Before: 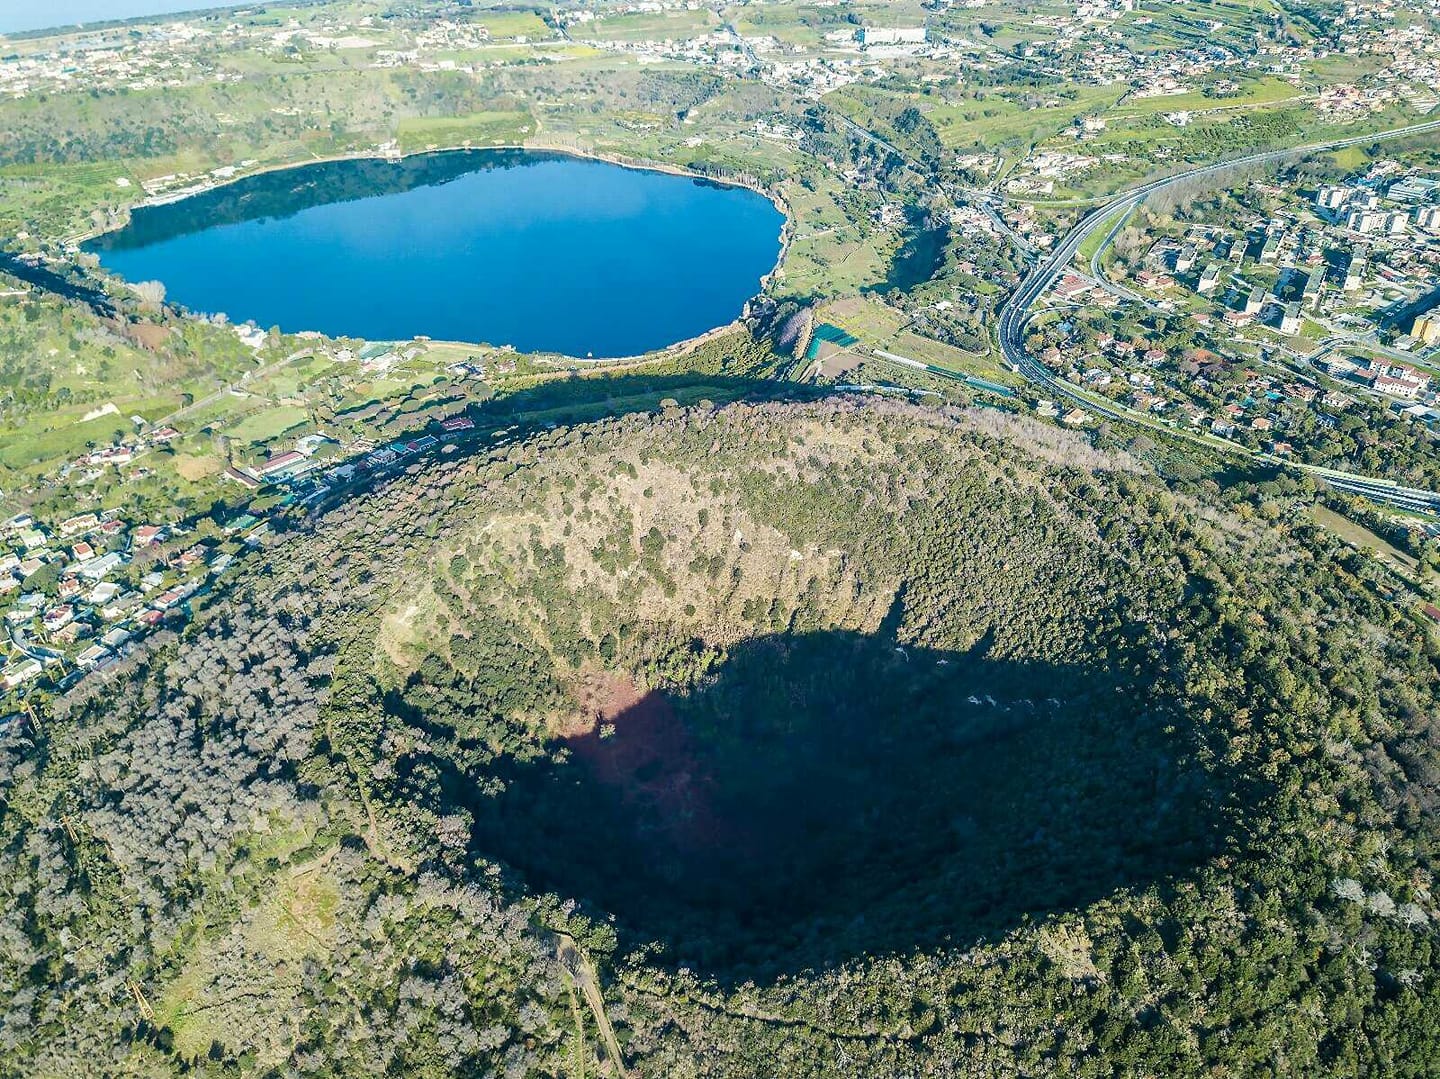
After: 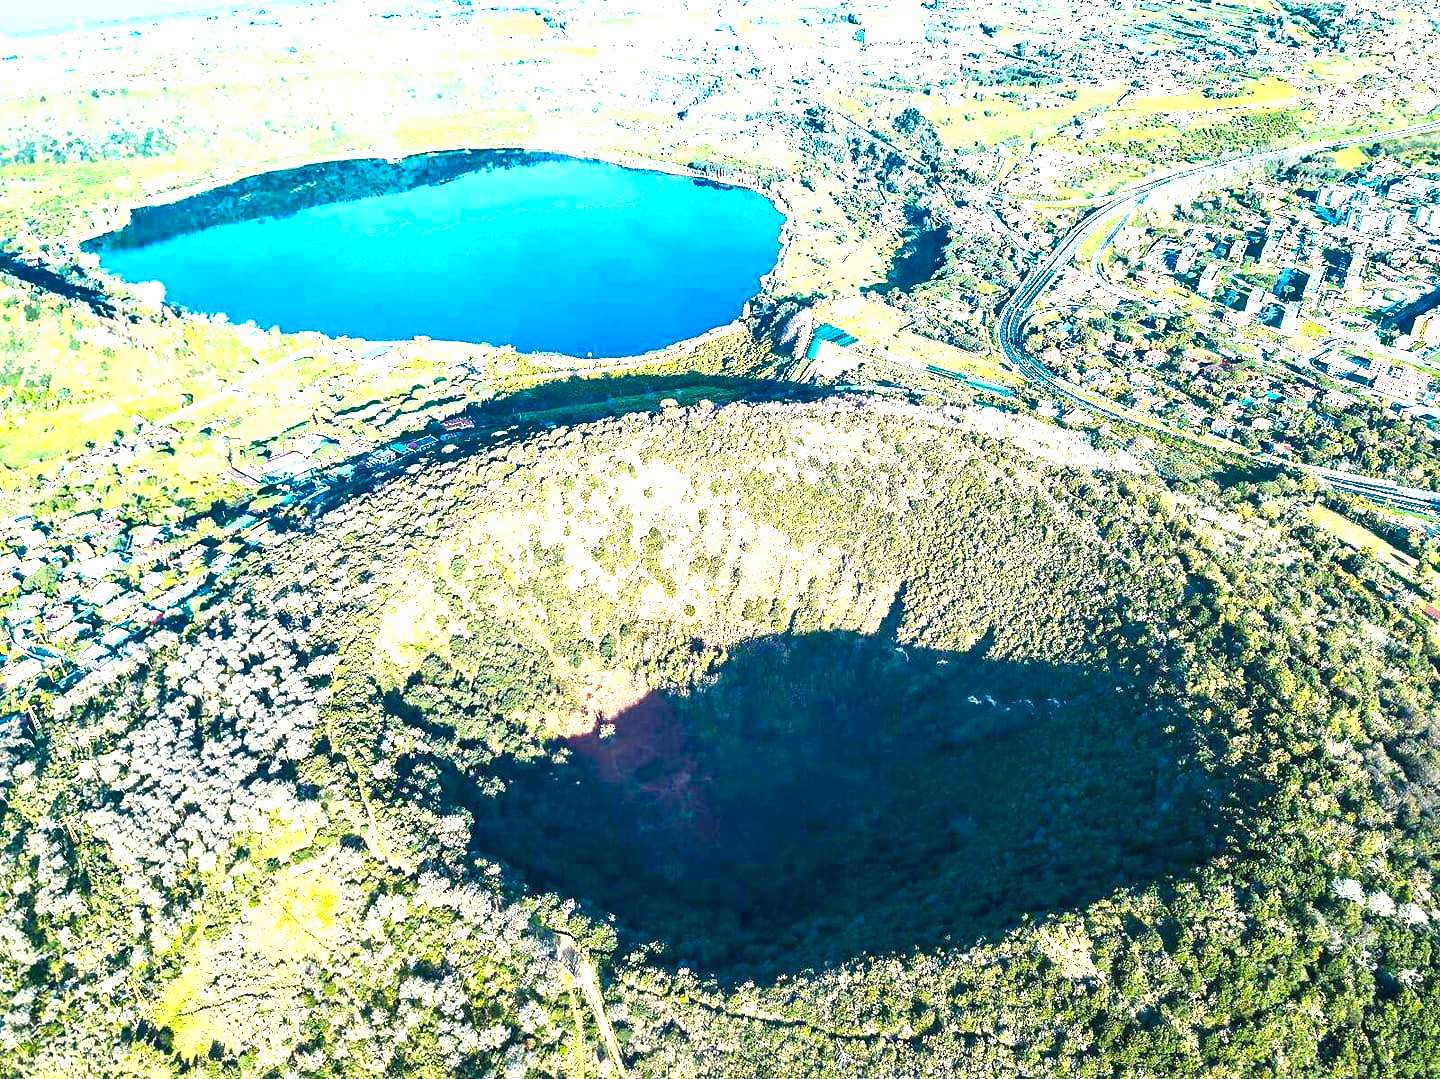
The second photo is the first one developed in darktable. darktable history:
color balance rgb: perceptual saturation grading › global saturation 30.421%, perceptual brilliance grading › highlights 10.775%, perceptual brilliance grading › shadows -11.476%
exposure: black level correction 0, exposure 1.368 EV, compensate highlight preservation false
shadows and highlights: radius 126.52, shadows 30.35, highlights -31.12, low approximation 0.01, soften with gaussian
